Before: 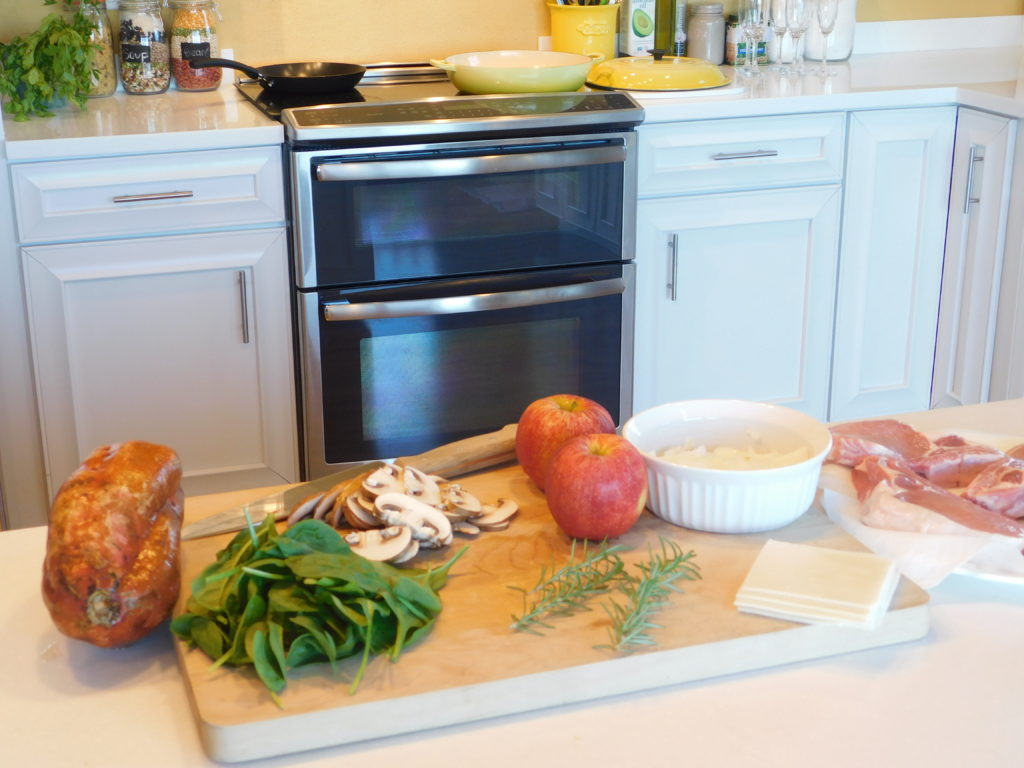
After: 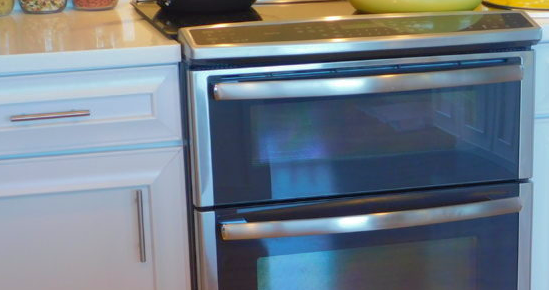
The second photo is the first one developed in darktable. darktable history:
velvia: on, module defaults
crop: left 10.121%, top 10.631%, right 36.218%, bottom 51.526%
shadows and highlights: on, module defaults
